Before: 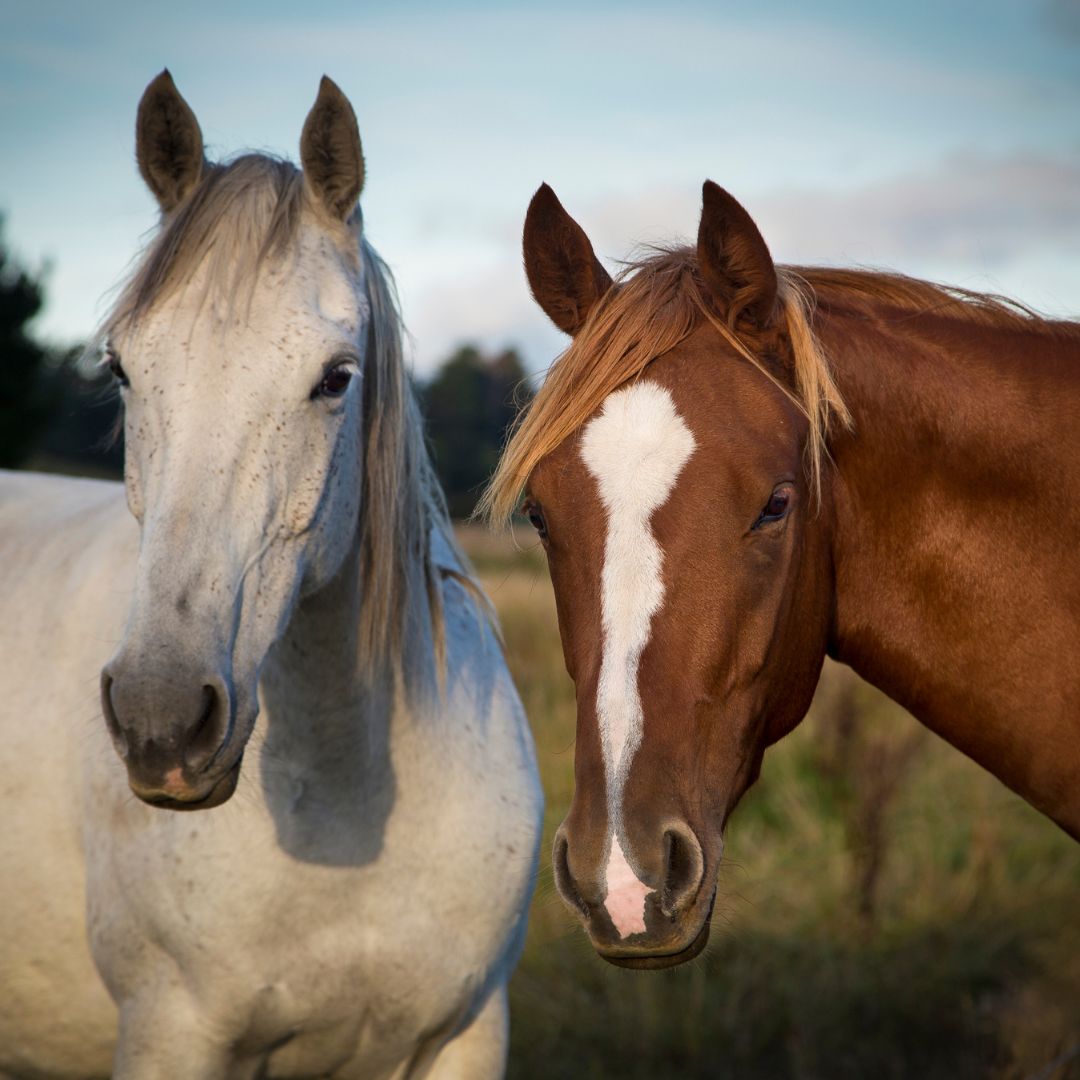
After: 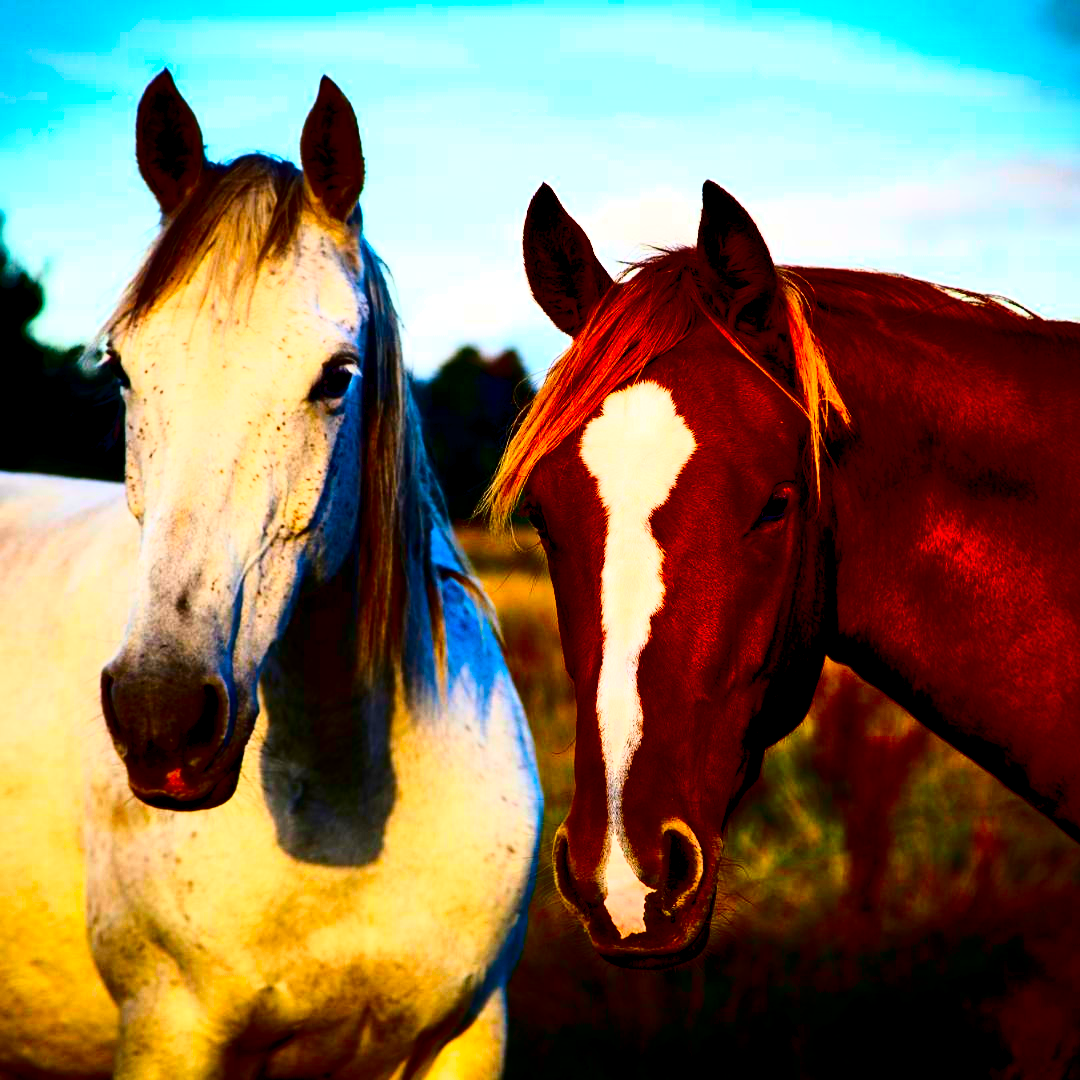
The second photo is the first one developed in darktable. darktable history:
contrast brightness saturation: brightness -0.986, saturation 0.998
shadows and highlights: shadows 35.28, highlights -34.76, soften with gaussian
color balance rgb: highlights gain › luminance 14.507%, global offset › luminance -1.429%, perceptual saturation grading › global saturation 29.6%, perceptual brilliance grading › highlights 11.379%, global vibrance 15.029%
base curve: curves: ch0 [(0, 0) (0.007, 0.004) (0.027, 0.03) (0.046, 0.07) (0.207, 0.54) (0.442, 0.872) (0.673, 0.972) (1, 1)]
